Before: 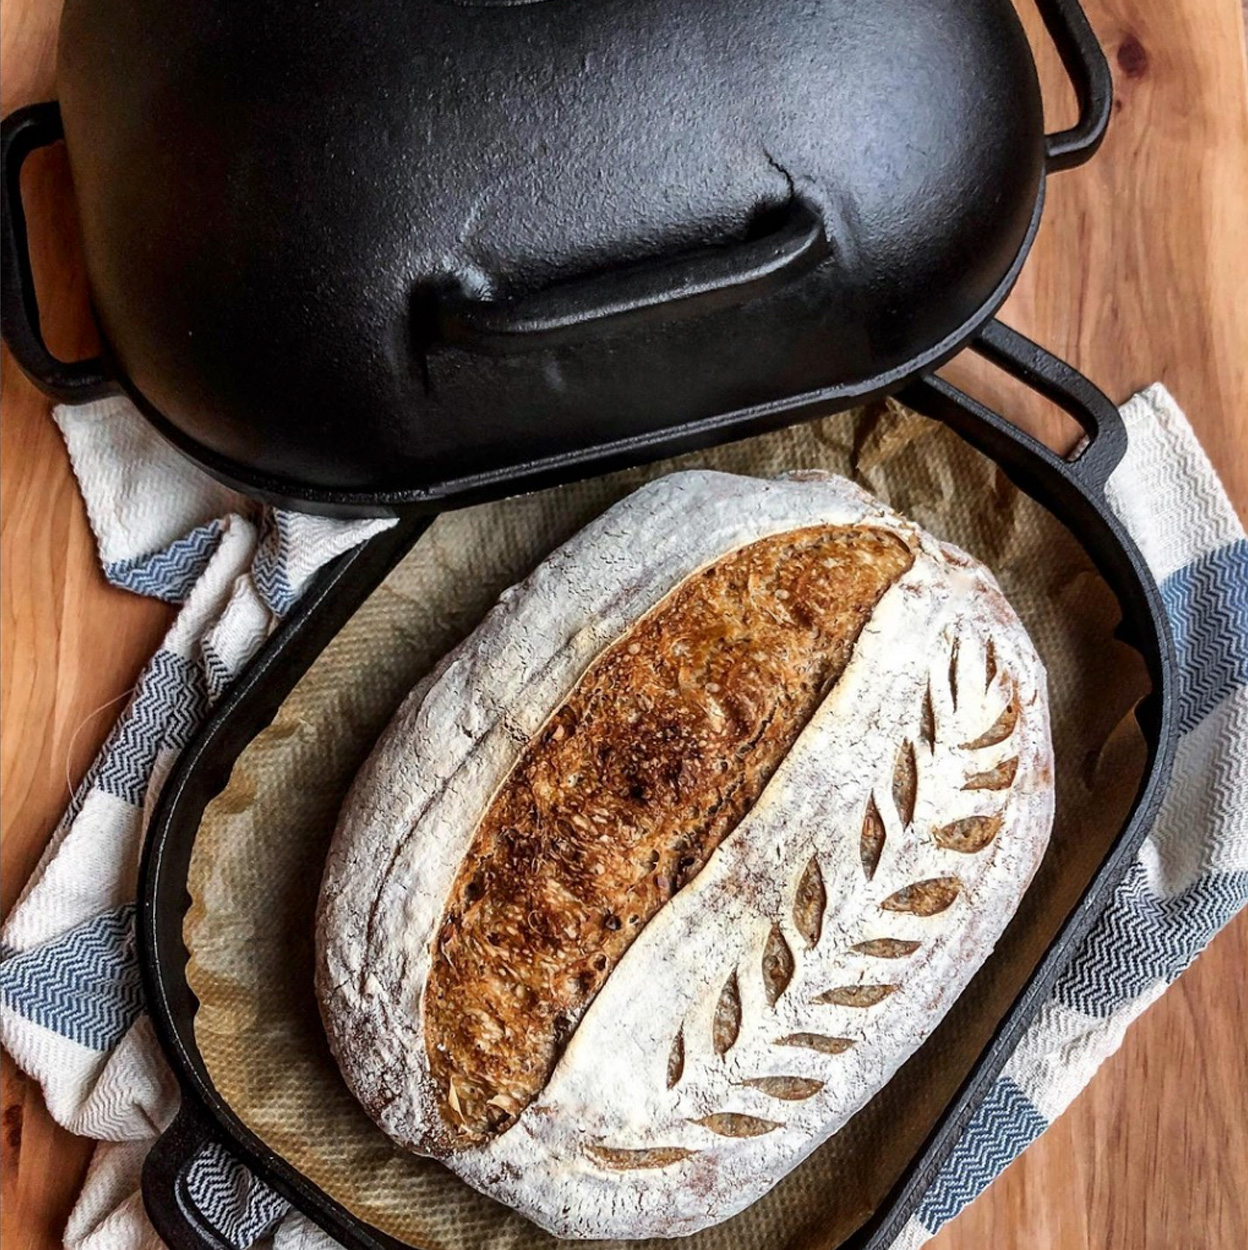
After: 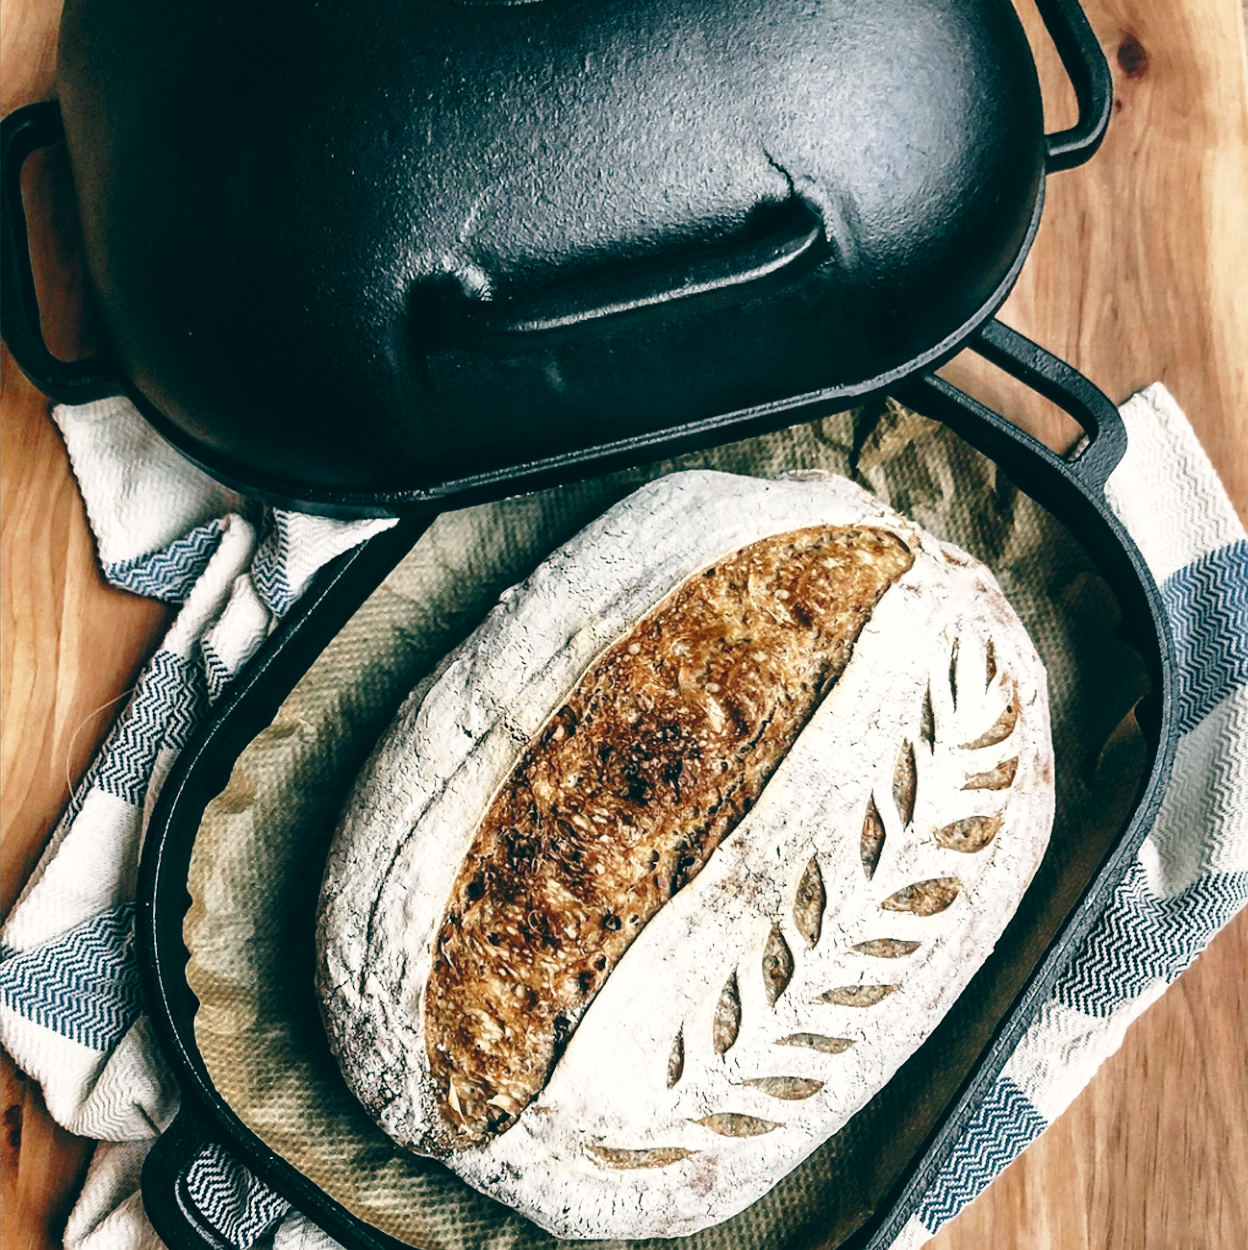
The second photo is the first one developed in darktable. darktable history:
base curve: curves: ch0 [(0, 0) (0.028, 0.03) (0.121, 0.232) (0.46, 0.748) (0.859, 0.968) (1, 1)], preserve colors none
color balance: lift [1.005, 0.99, 1.007, 1.01], gamma [1, 0.979, 1.011, 1.021], gain [0.923, 1.098, 1.025, 0.902], input saturation 90.45%, contrast 7.73%, output saturation 105.91%
color zones: curves: ch0 [(0, 0.5) (0.125, 0.4) (0.25, 0.5) (0.375, 0.4) (0.5, 0.4) (0.625, 0.35) (0.75, 0.35) (0.875, 0.5)]; ch1 [(0, 0.35) (0.125, 0.45) (0.25, 0.35) (0.375, 0.35) (0.5, 0.35) (0.625, 0.35) (0.75, 0.45) (0.875, 0.35)]; ch2 [(0, 0.6) (0.125, 0.5) (0.25, 0.5) (0.375, 0.6) (0.5, 0.6) (0.625, 0.5) (0.75, 0.5) (0.875, 0.5)]
